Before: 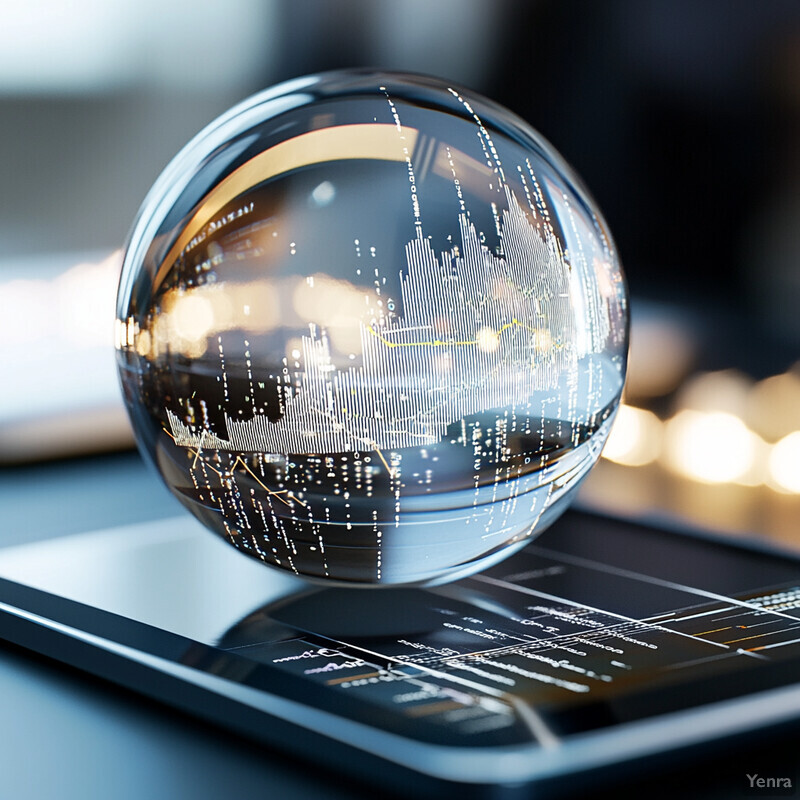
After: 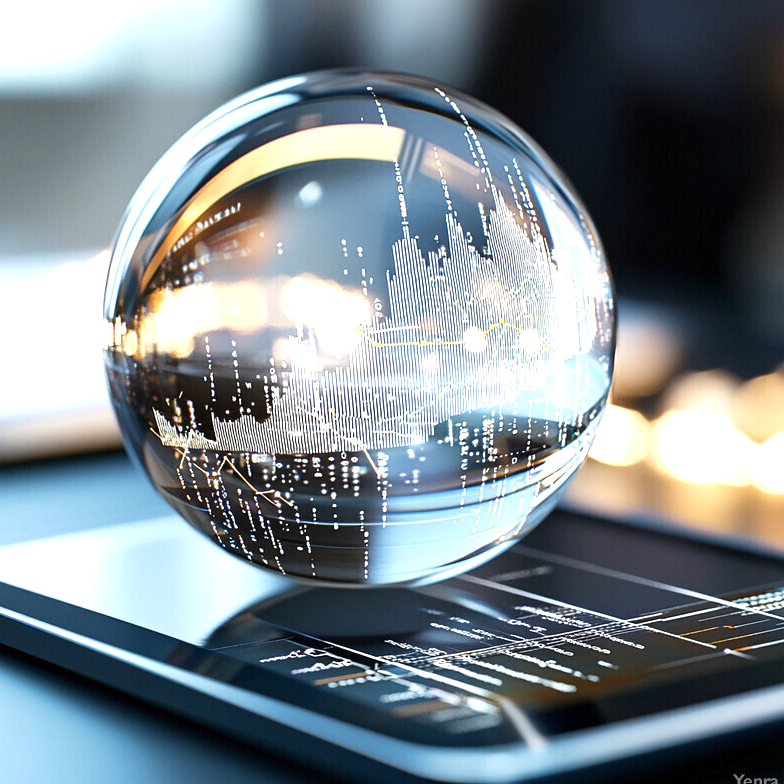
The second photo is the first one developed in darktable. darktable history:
crop: left 1.644%, right 0.277%, bottom 1.896%
exposure: black level correction 0, exposure 0.703 EV, compensate exposure bias true, compensate highlight preservation false
